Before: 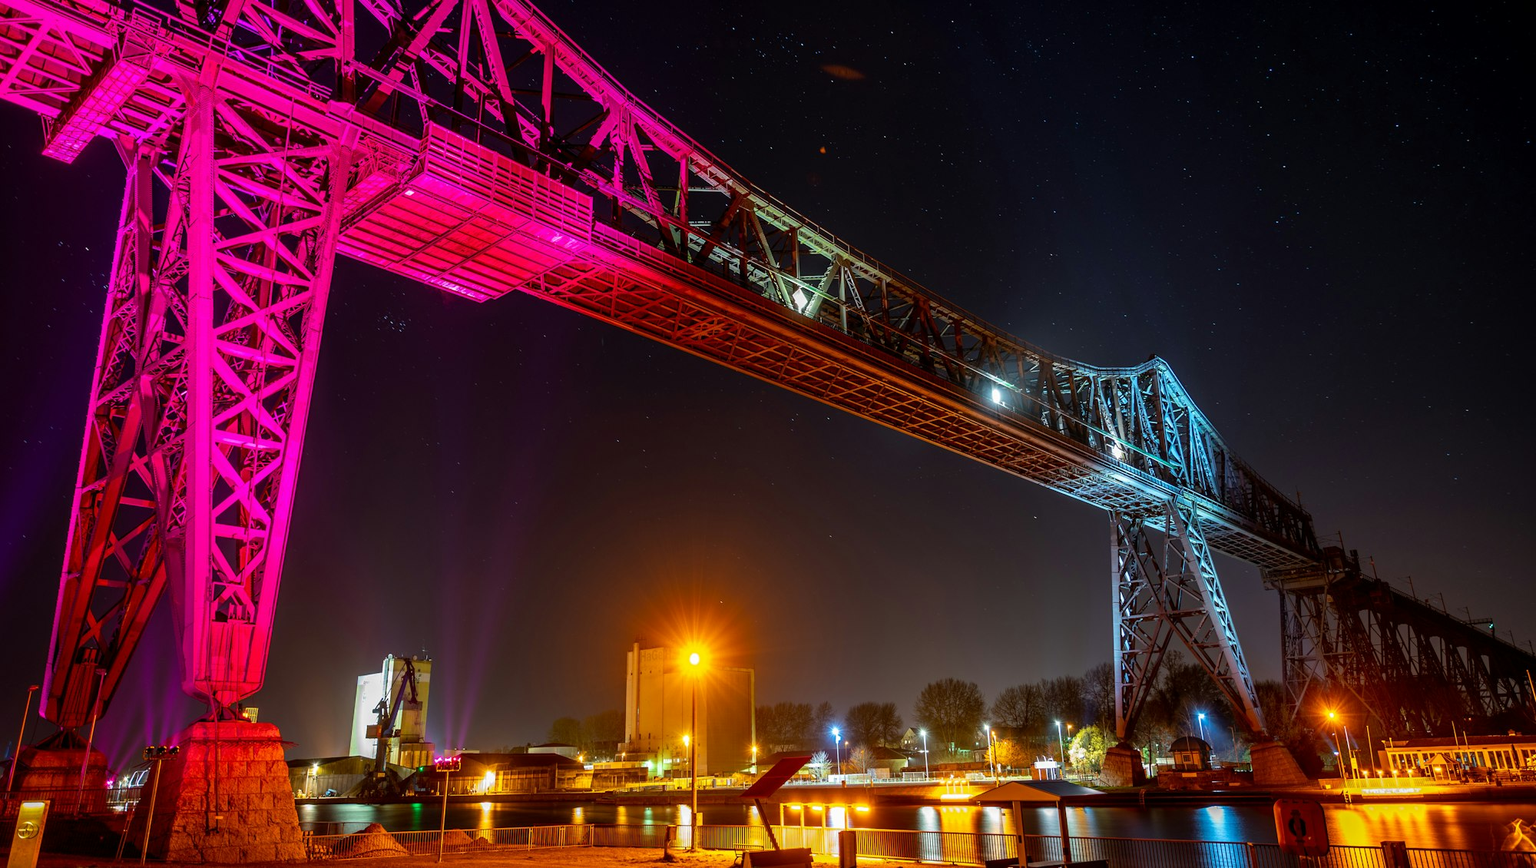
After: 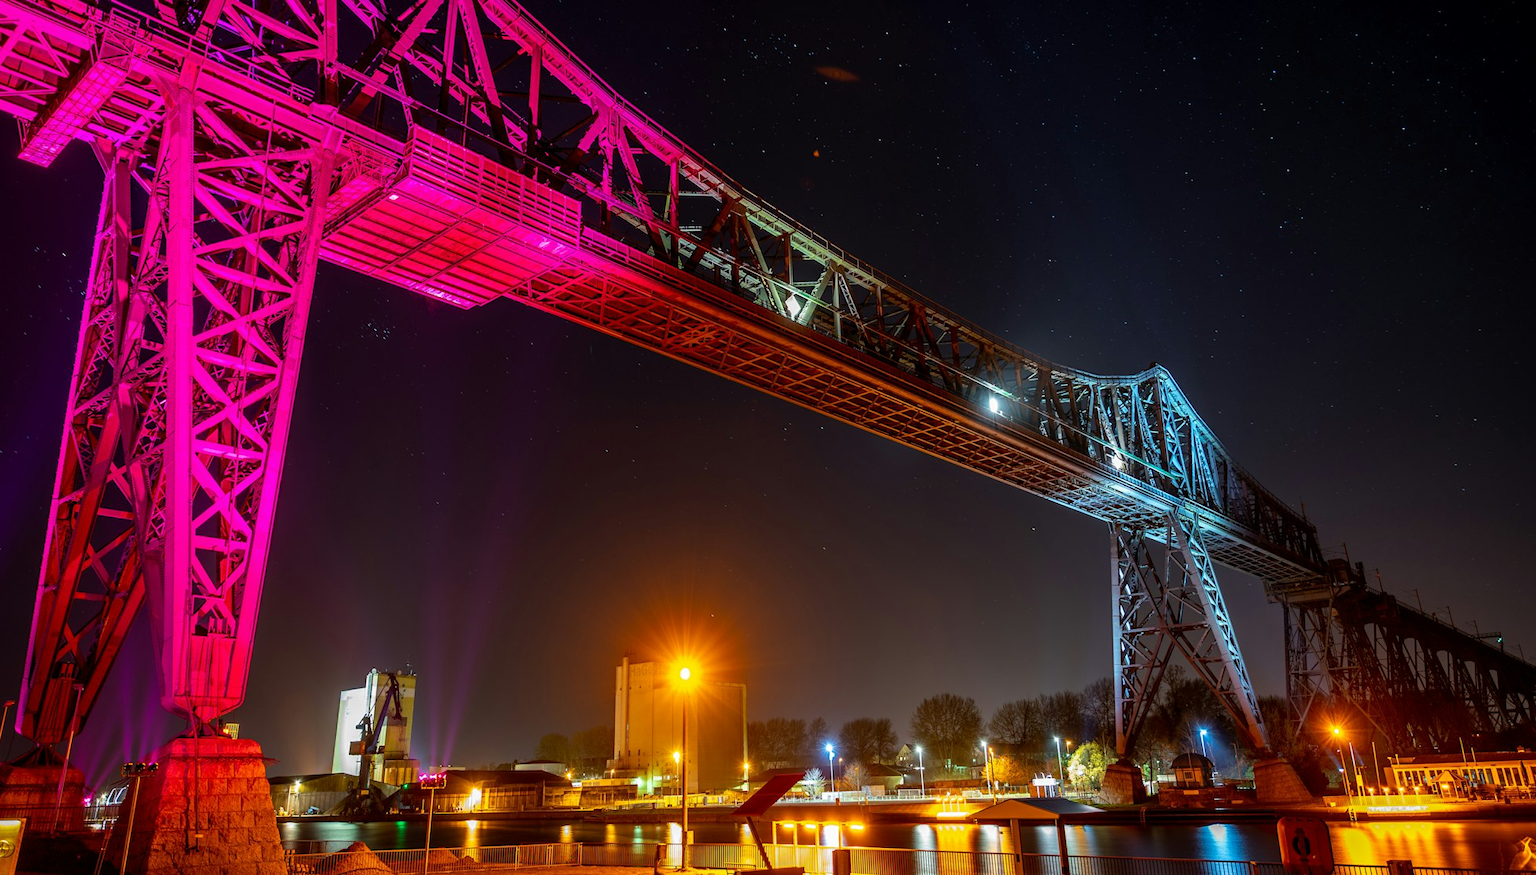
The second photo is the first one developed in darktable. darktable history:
crop and rotate: left 1.604%, right 0.565%, bottom 1.321%
